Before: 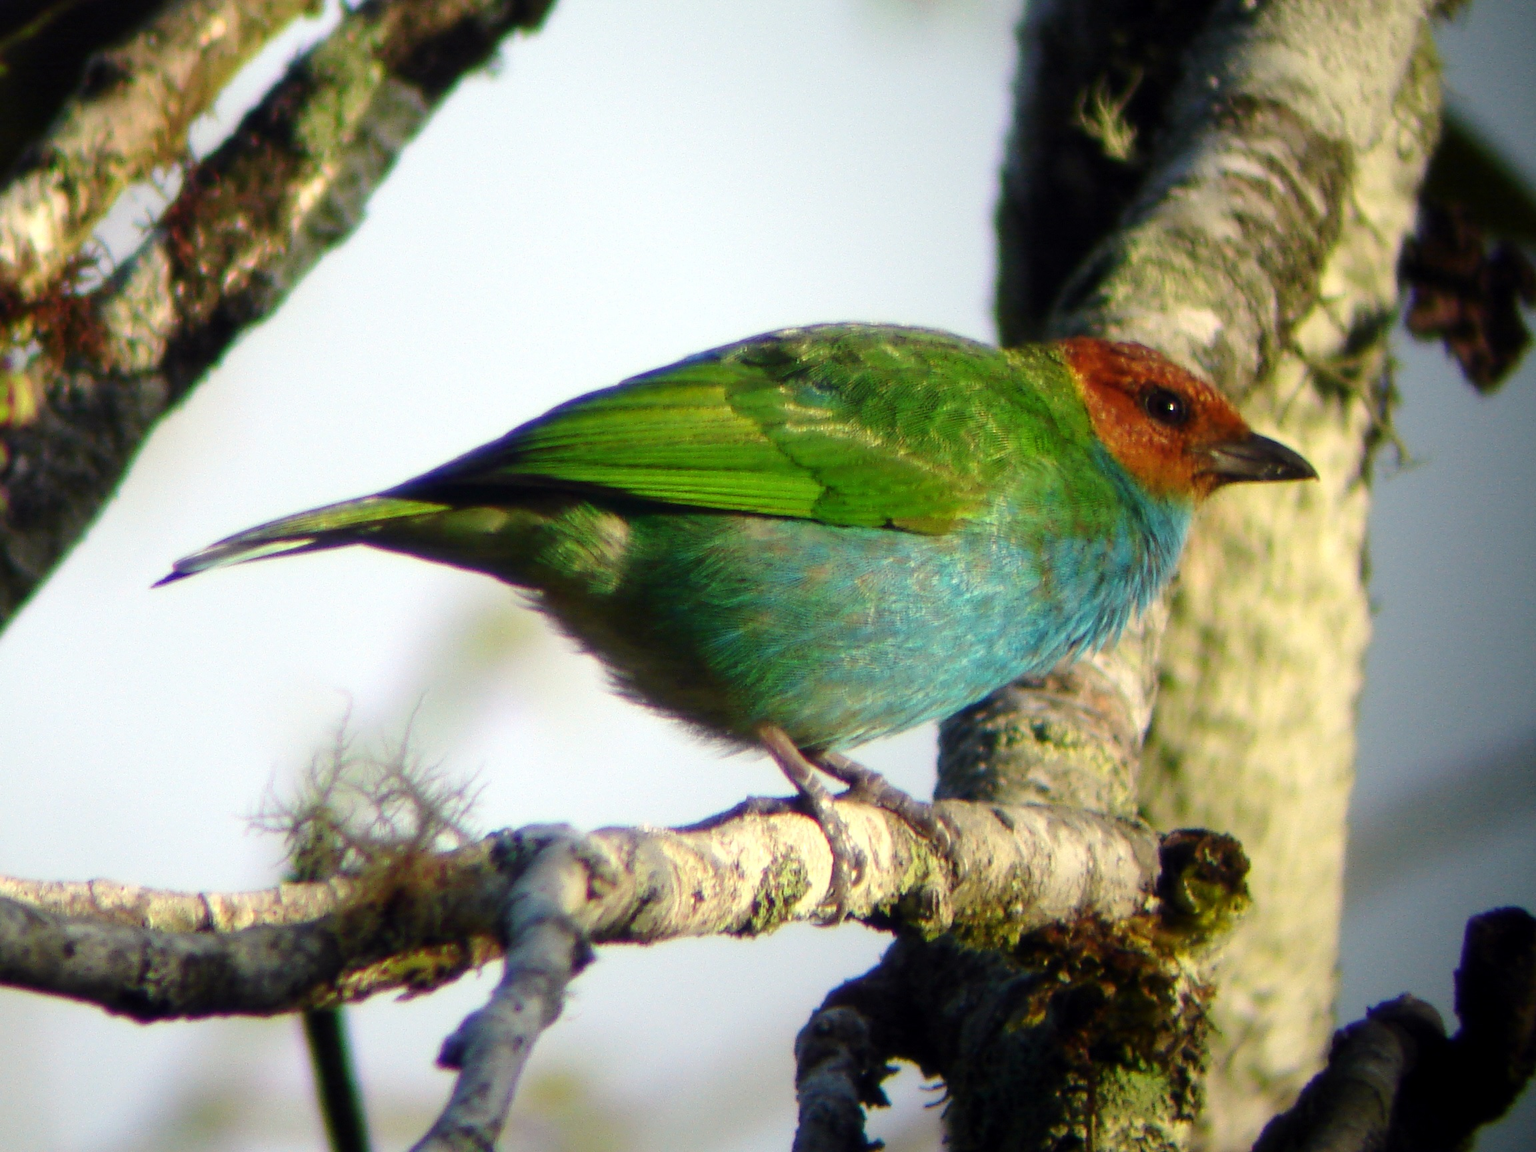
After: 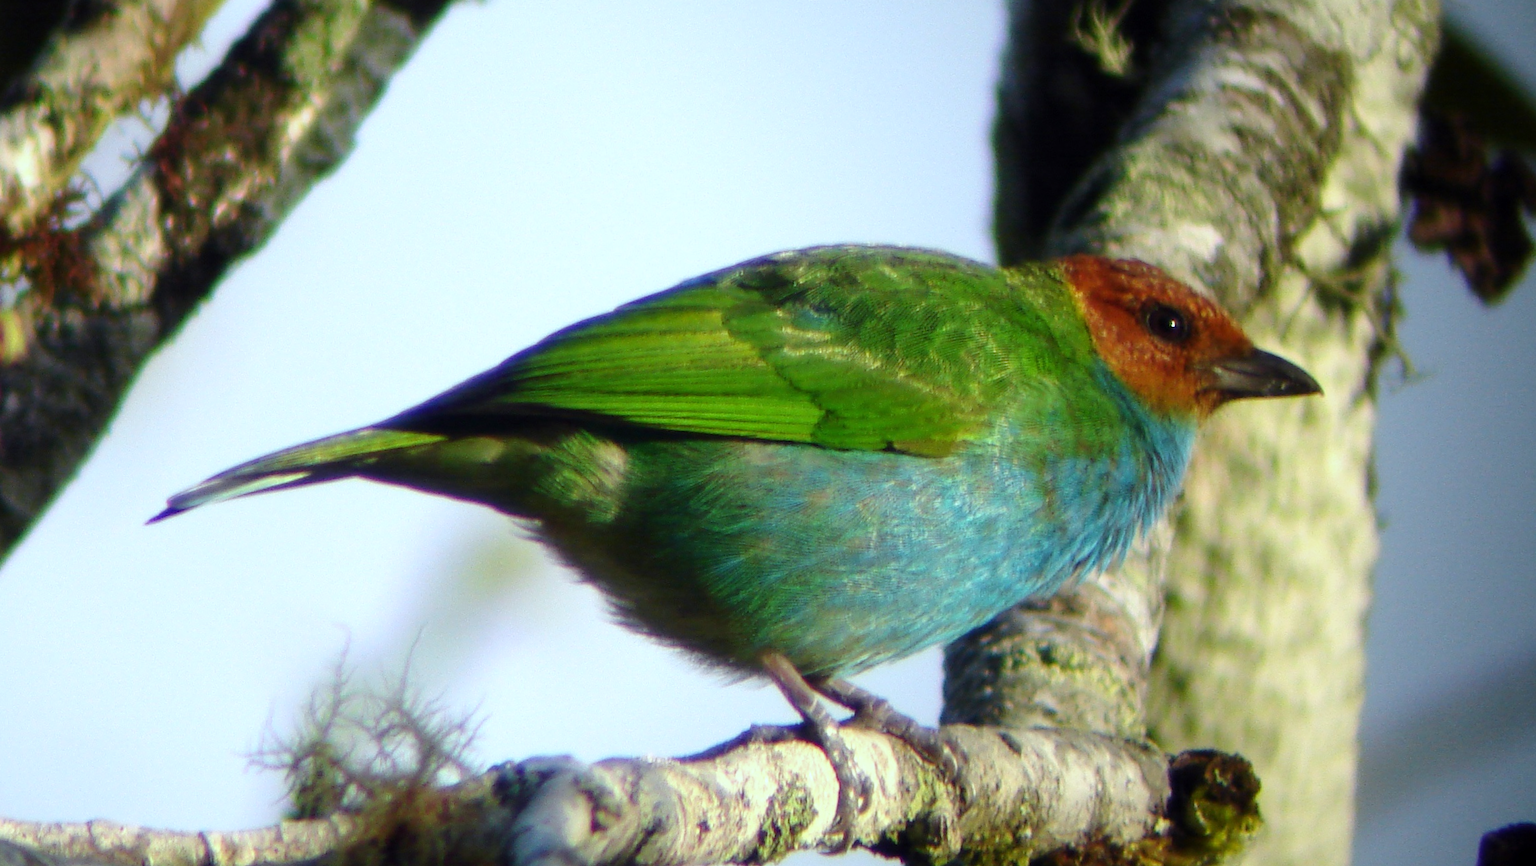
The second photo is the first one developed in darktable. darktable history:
crop: top 5.667%, bottom 17.637%
white balance: red 0.924, blue 1.095
rotate and perspective: rotation -1°, crop left 0.011, crop right 0.989, crop top 0.025, crop bottom 0.975
